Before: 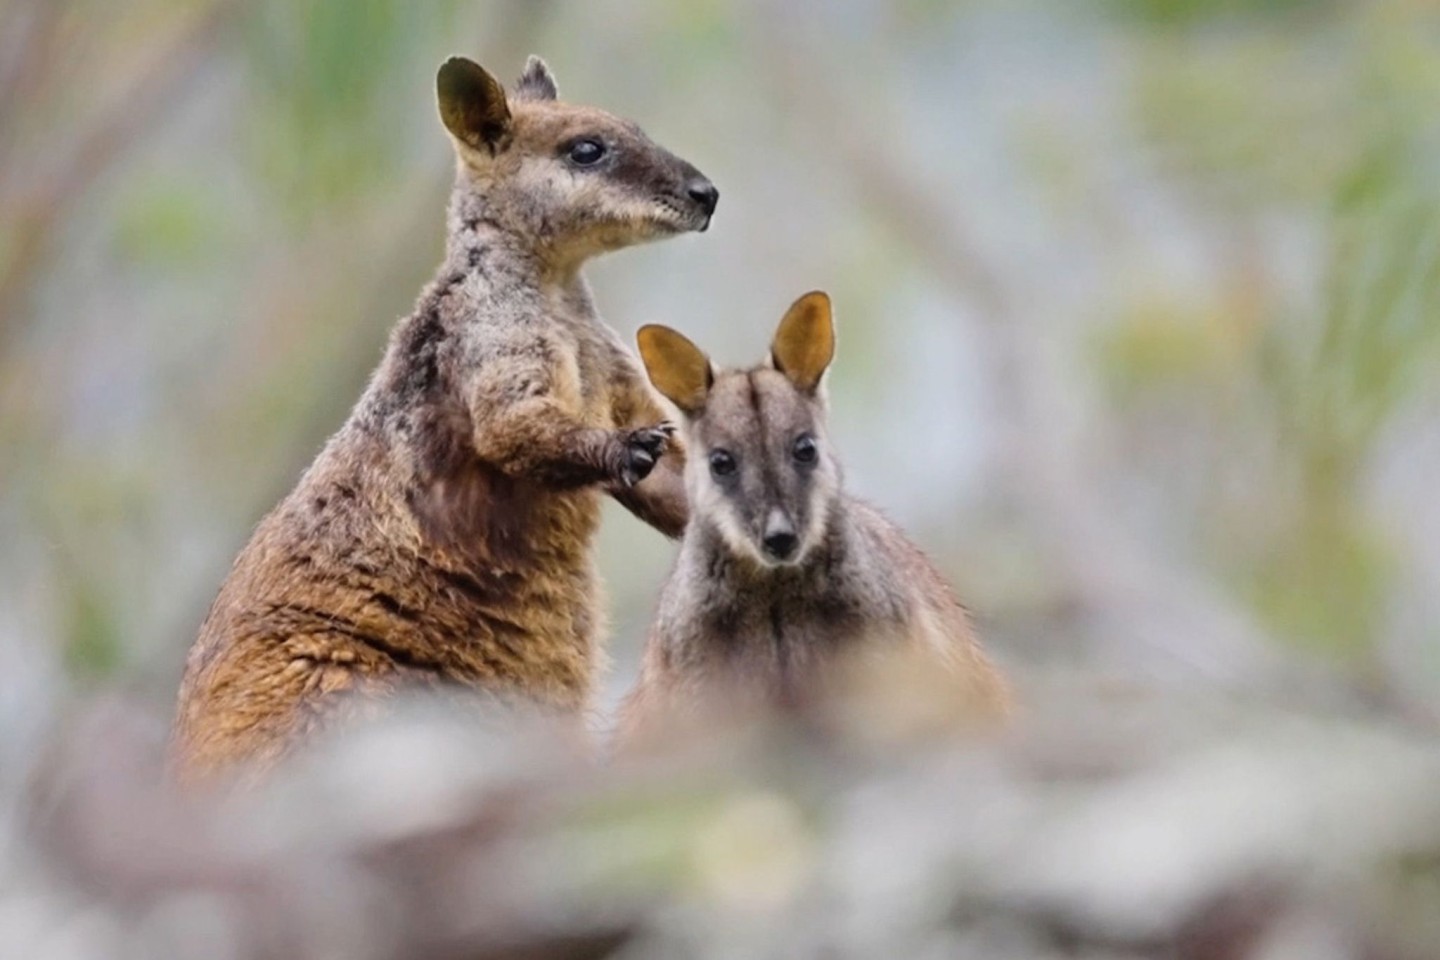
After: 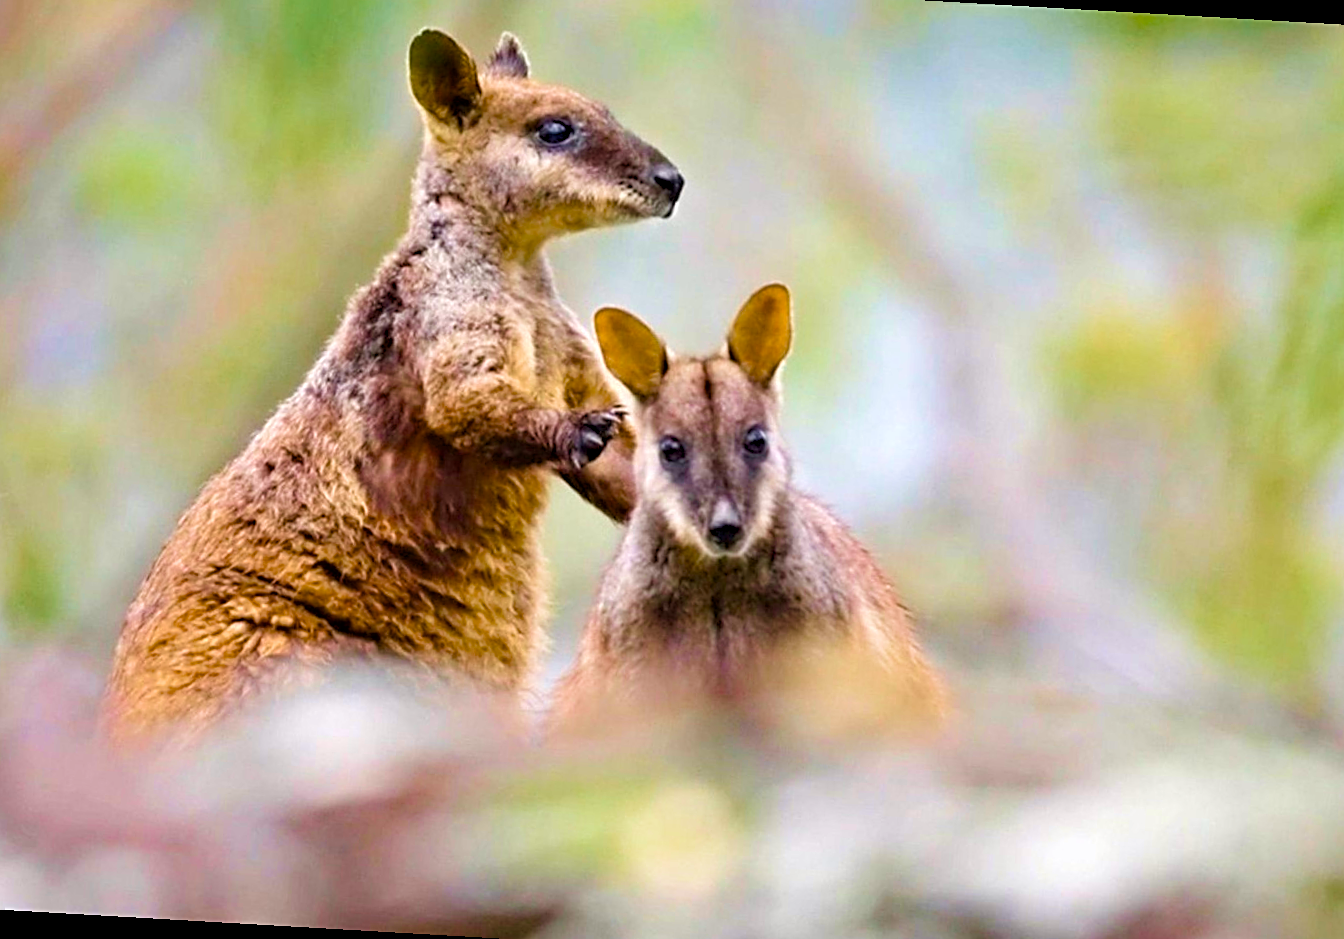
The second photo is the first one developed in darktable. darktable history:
sharpen: on, module defaults
velvia: strength 44.39%
exposure: black level correction 0.001, exposure 0.499 EV, compensate highlight preservation false
color balance rgb: shadows lift › chroma 0.966%, shadows lift › hue 113.2°, perceptual saturation grading › global saturation 24.5%, perceptual saturation grading › highlights -24.287%, perceptual saturation grading › mid-tones 23.998%, perceptual saturation grading › shadows 39.385%, global vibrance 25.41%
haze removal: compatibility mode true, adaptive false
crop and rotate: angle -3.31°, left 5.233%, top 5.226%, right 4.727%, bottom 4.575%
